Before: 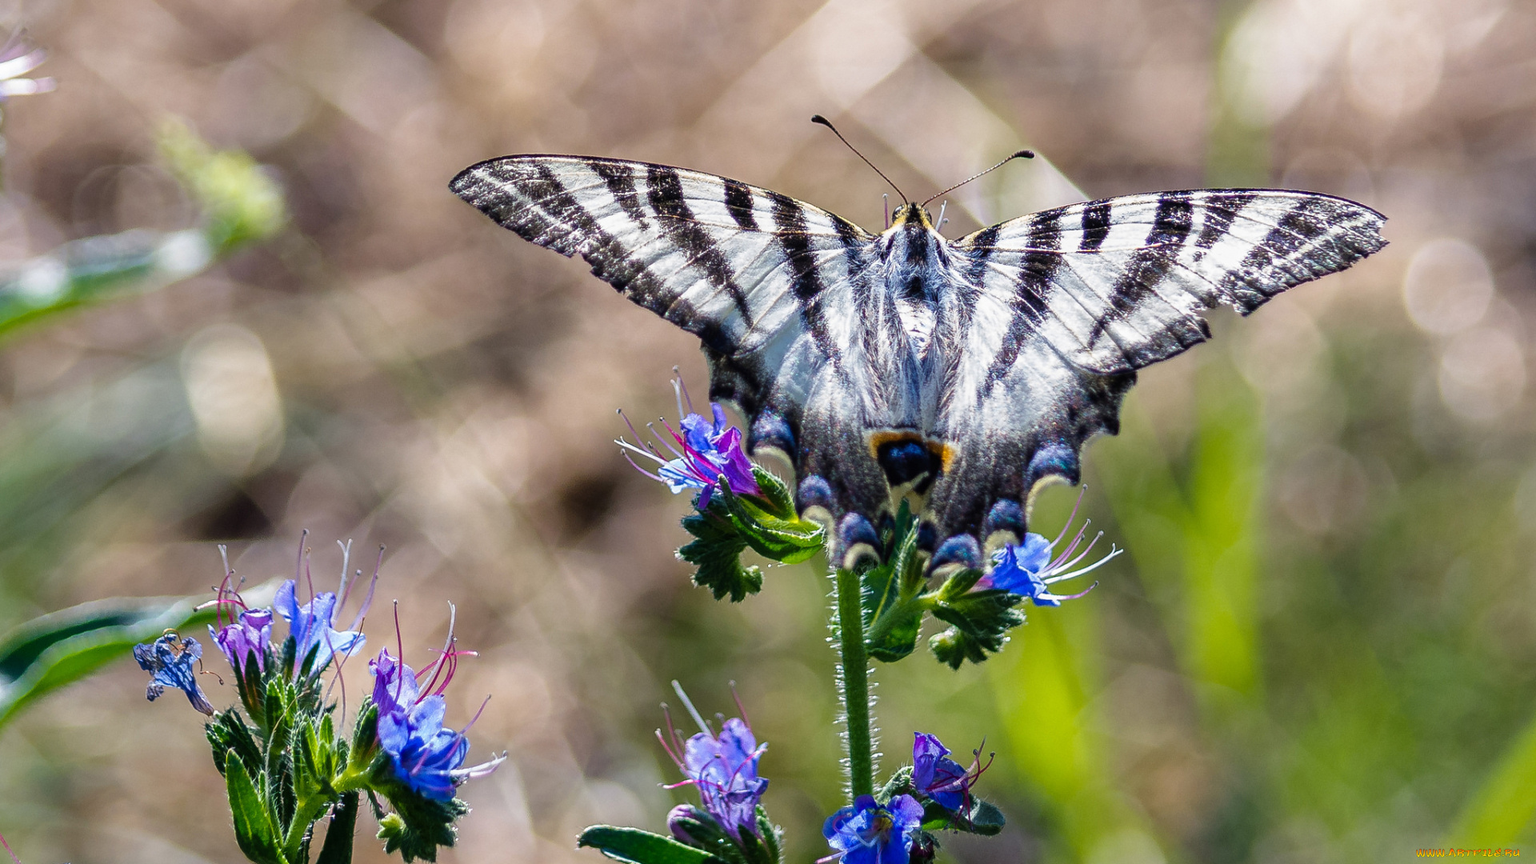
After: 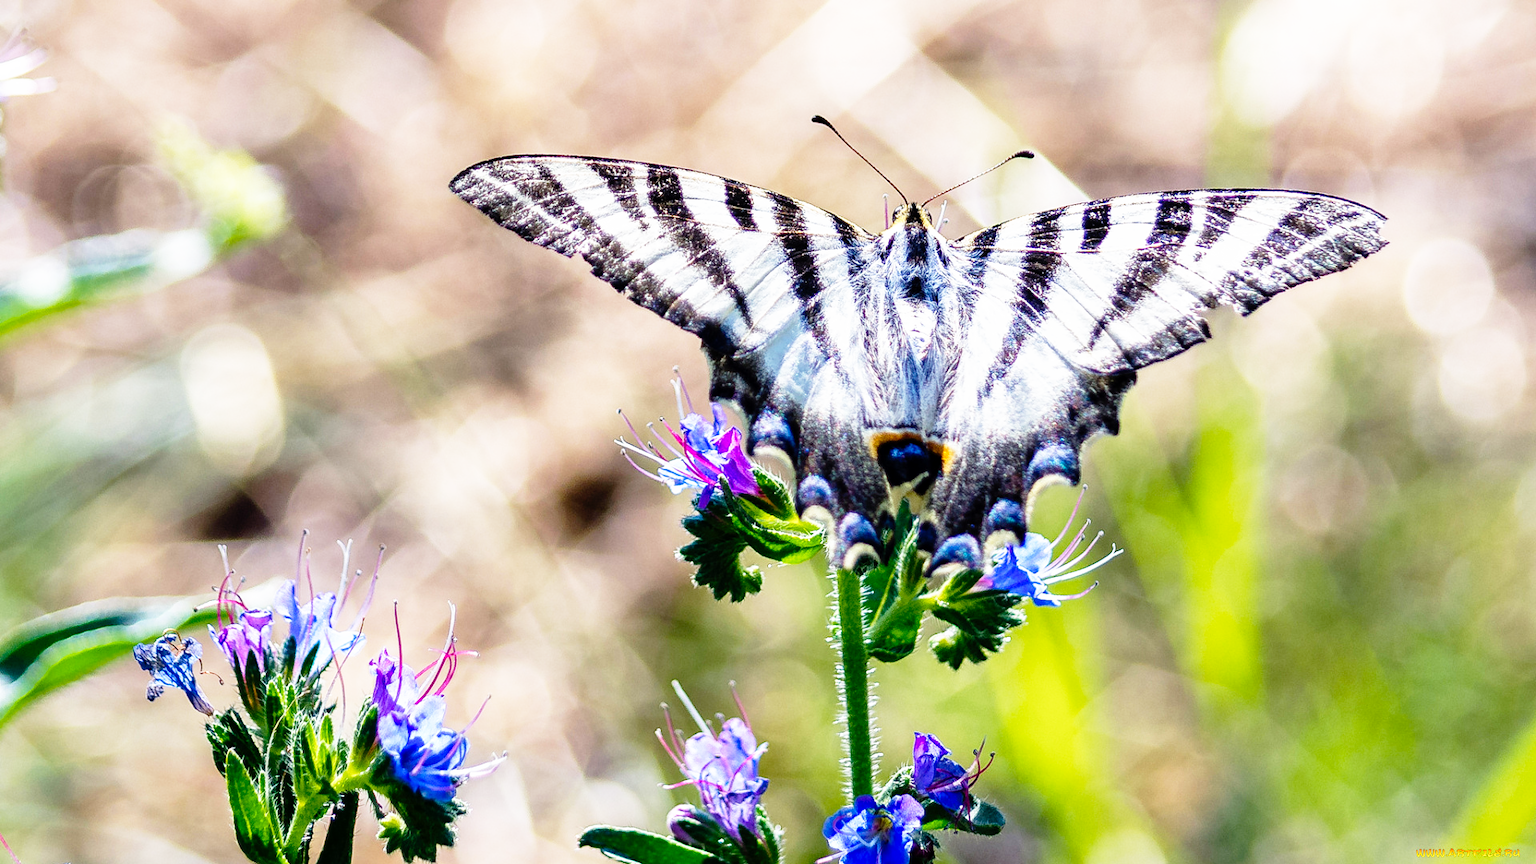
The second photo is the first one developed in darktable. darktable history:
exposure: black level correction 0.002, compensate highlight preservation false
base curve: curves: ch0 [(0, 0) (0.012, 0.01) (0.073, 0.168) (0.31, 0.711) (0.645, 0.957) (1, 1)], preserve colors none
